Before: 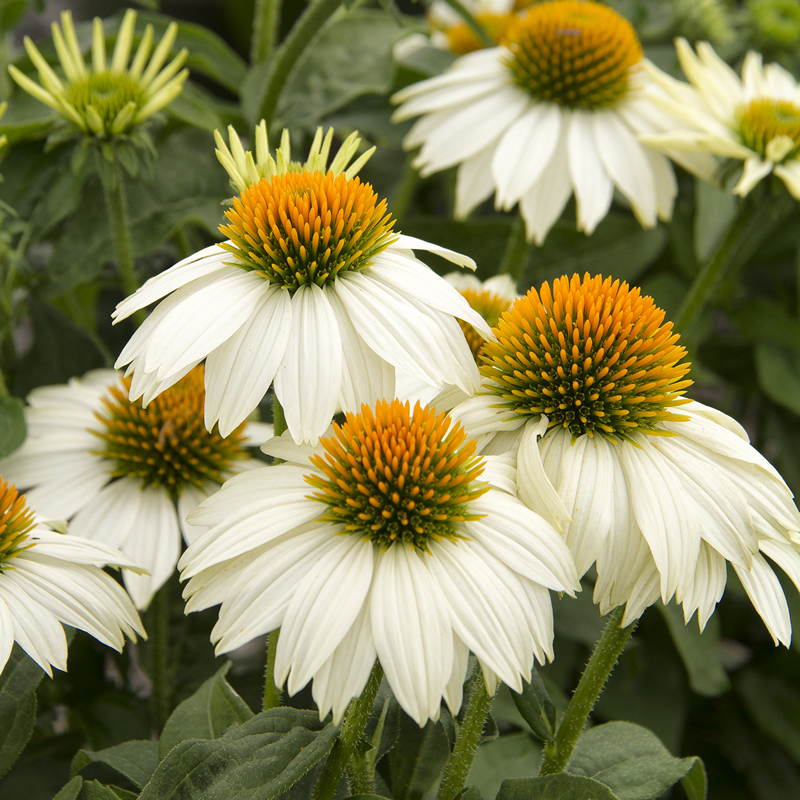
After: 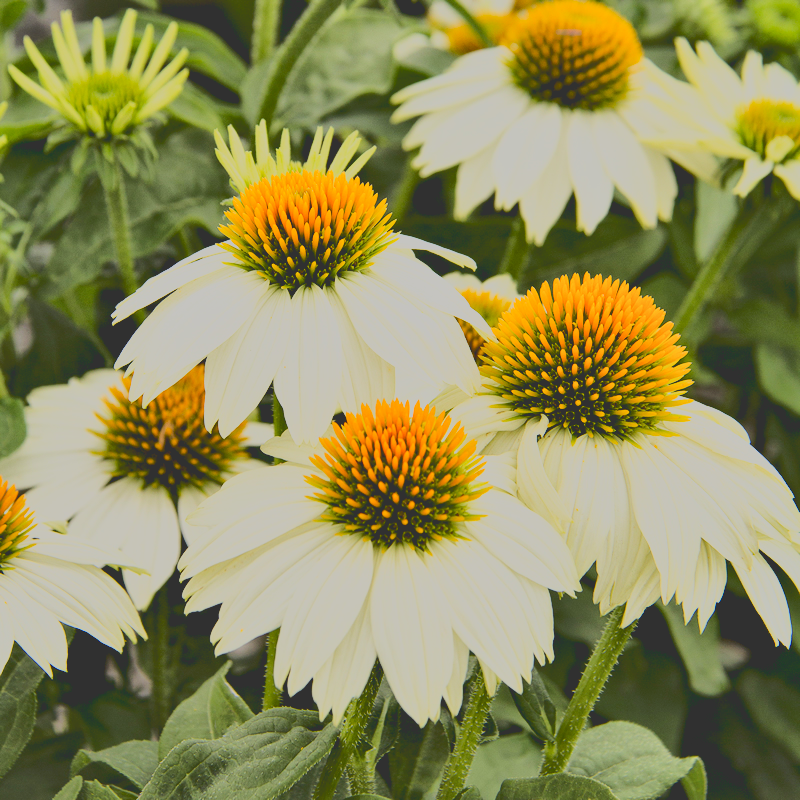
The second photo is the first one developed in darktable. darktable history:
contrast brightness saturation: contrast -0.28
base curve: curves: ch0 [(0, 0) (0.025, 0.046) (0.112, 0.277) (0.467, 0.74) (0.814, 0.929) (1, 0.942)]
tone curve: curves: ch0 [(0, 0.148) (0.191, 0.225) (0.712, 0.695) (0.864, 0.797) (1, 0.839)]
contrast equalizer: octaves 7, y [[0.609, 0.611, 0.615, 0.613, 0.607, 0.603], [0.504, 0.498, 0.496, 0.499, 0.506, 0.516], [0 ×6], [0 ×6], [0 ×6]]
